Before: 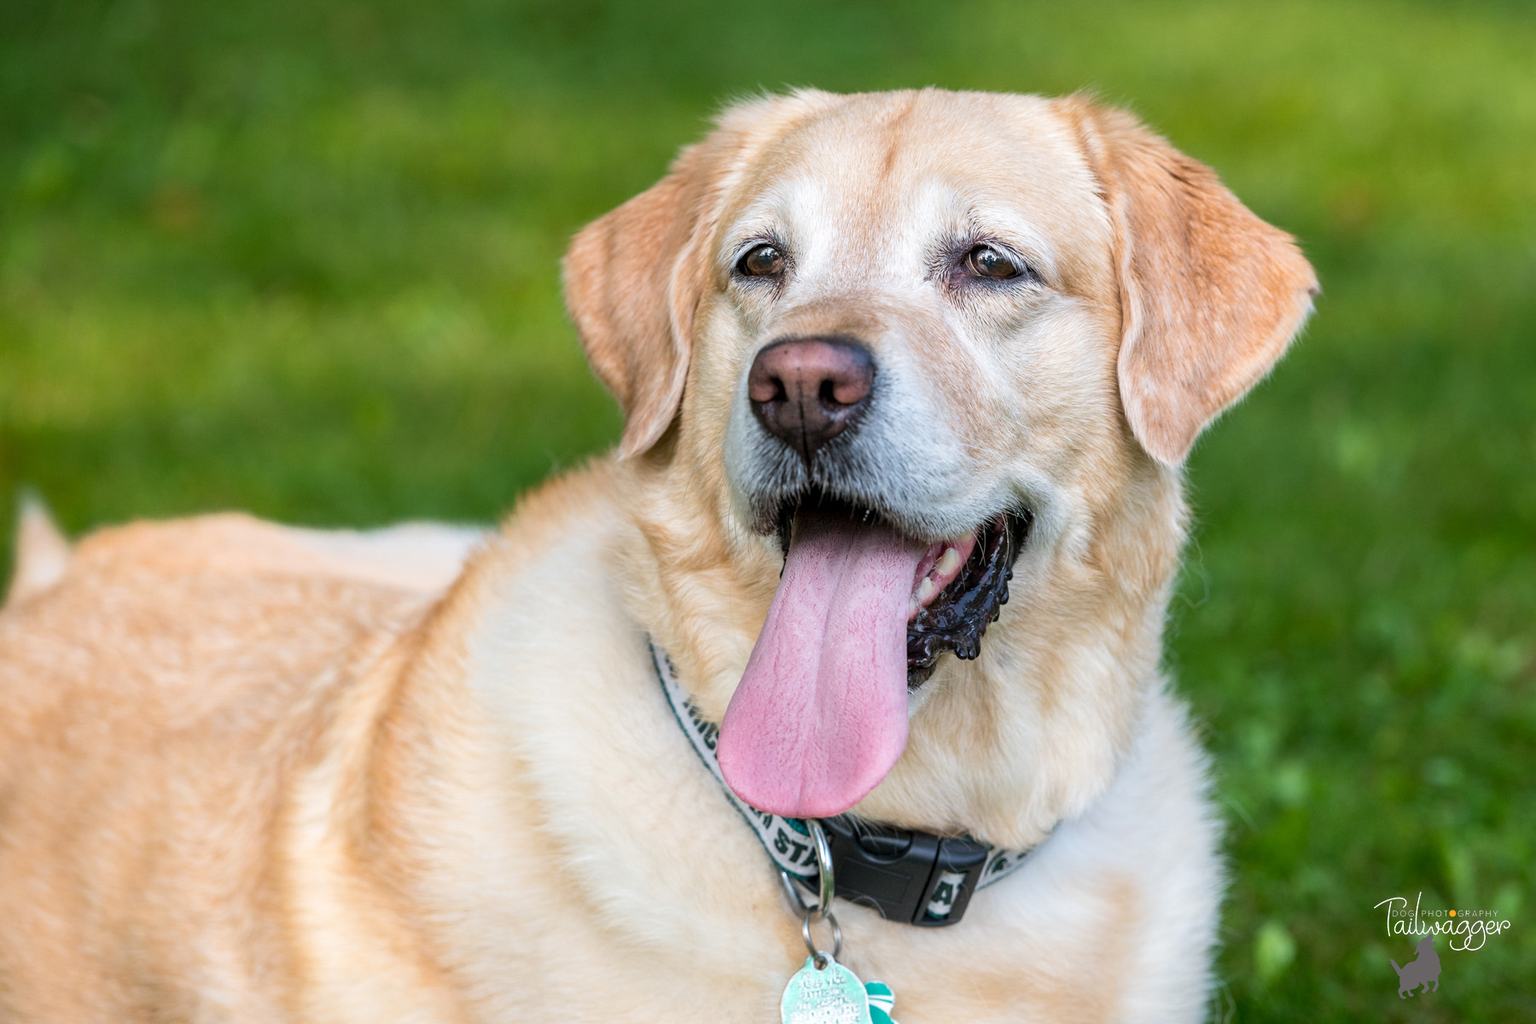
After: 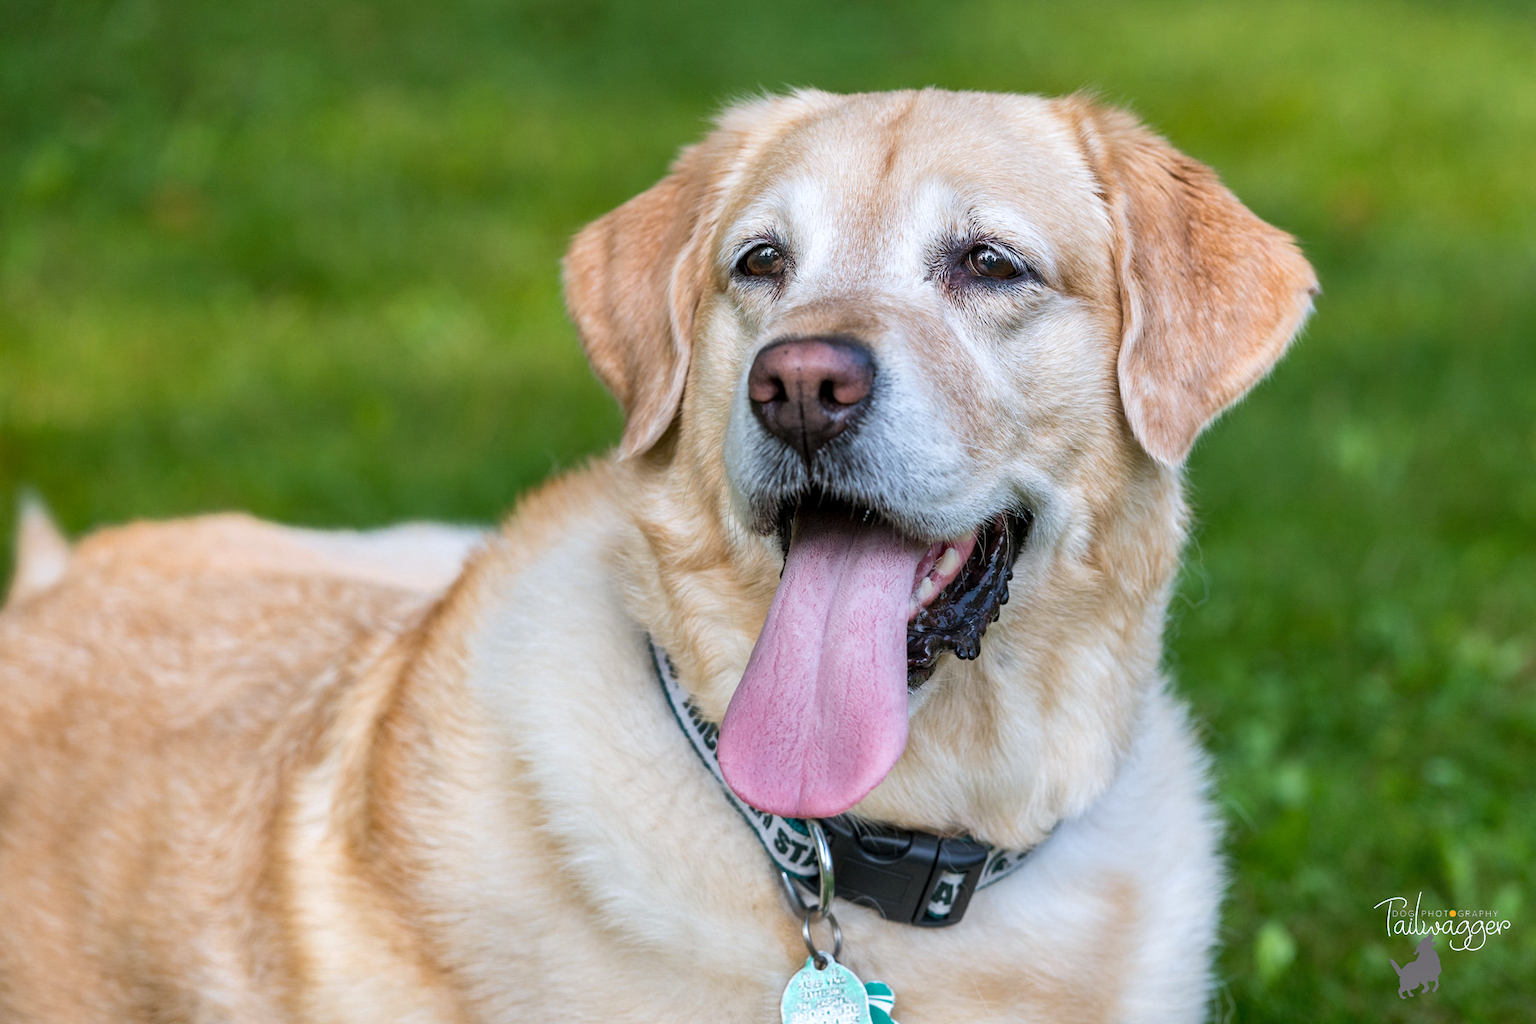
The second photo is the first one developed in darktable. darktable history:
white balance: red 0.98, blue 1.034
shadows and highlights: soften with gaussian
